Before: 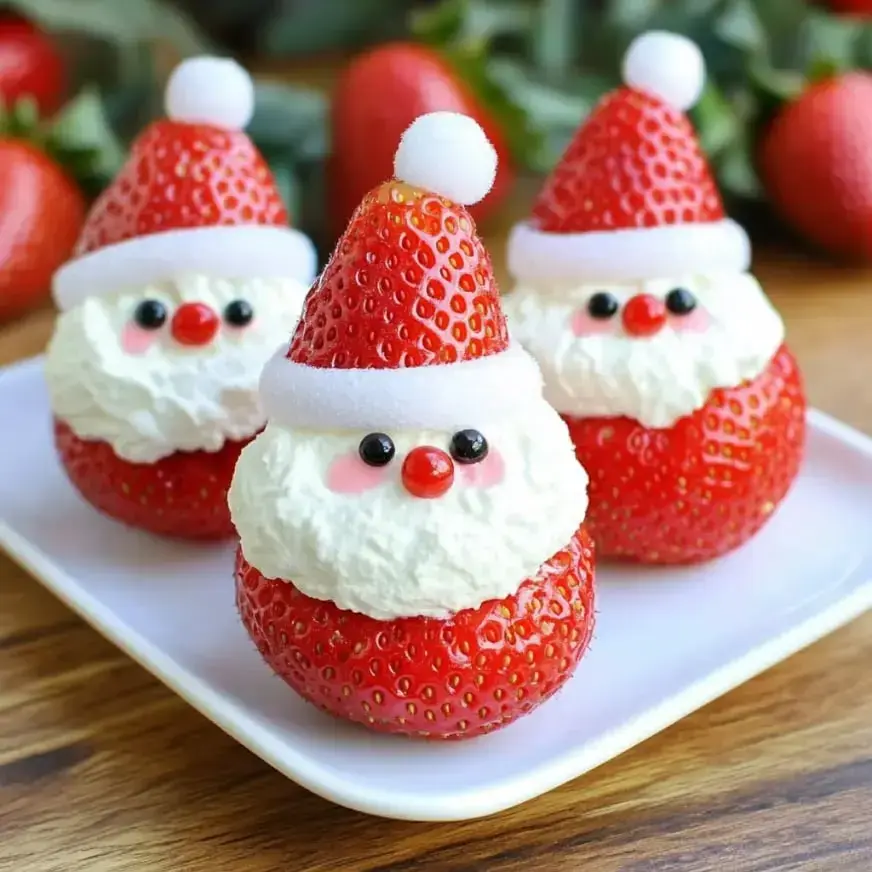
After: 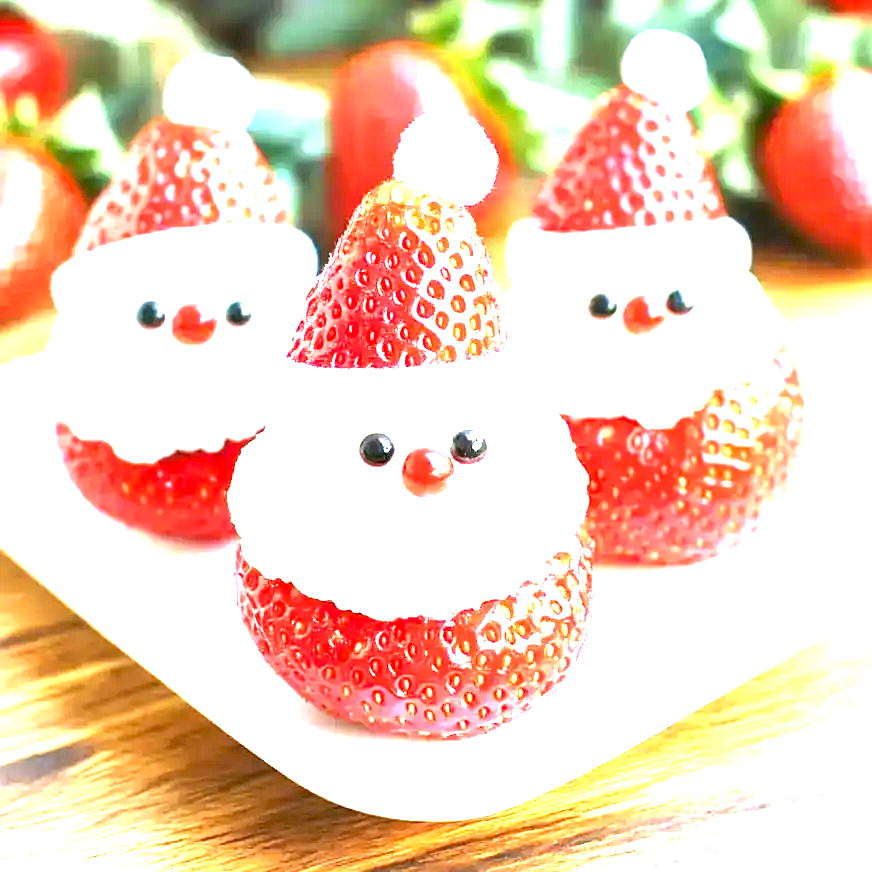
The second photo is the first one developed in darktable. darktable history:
sharpen: amount 0.2
local contrast: mode bilateral grid, contrast 20, coarseness 50, detail 130%, midtone range 0.2
exposure: exposure 3 EV, compensate highlight preservation false
tone equalizer: -7 EV 0.13 EV, smoothing diameter 25%, edges refinement/feathering 10, preserve details guided filter
